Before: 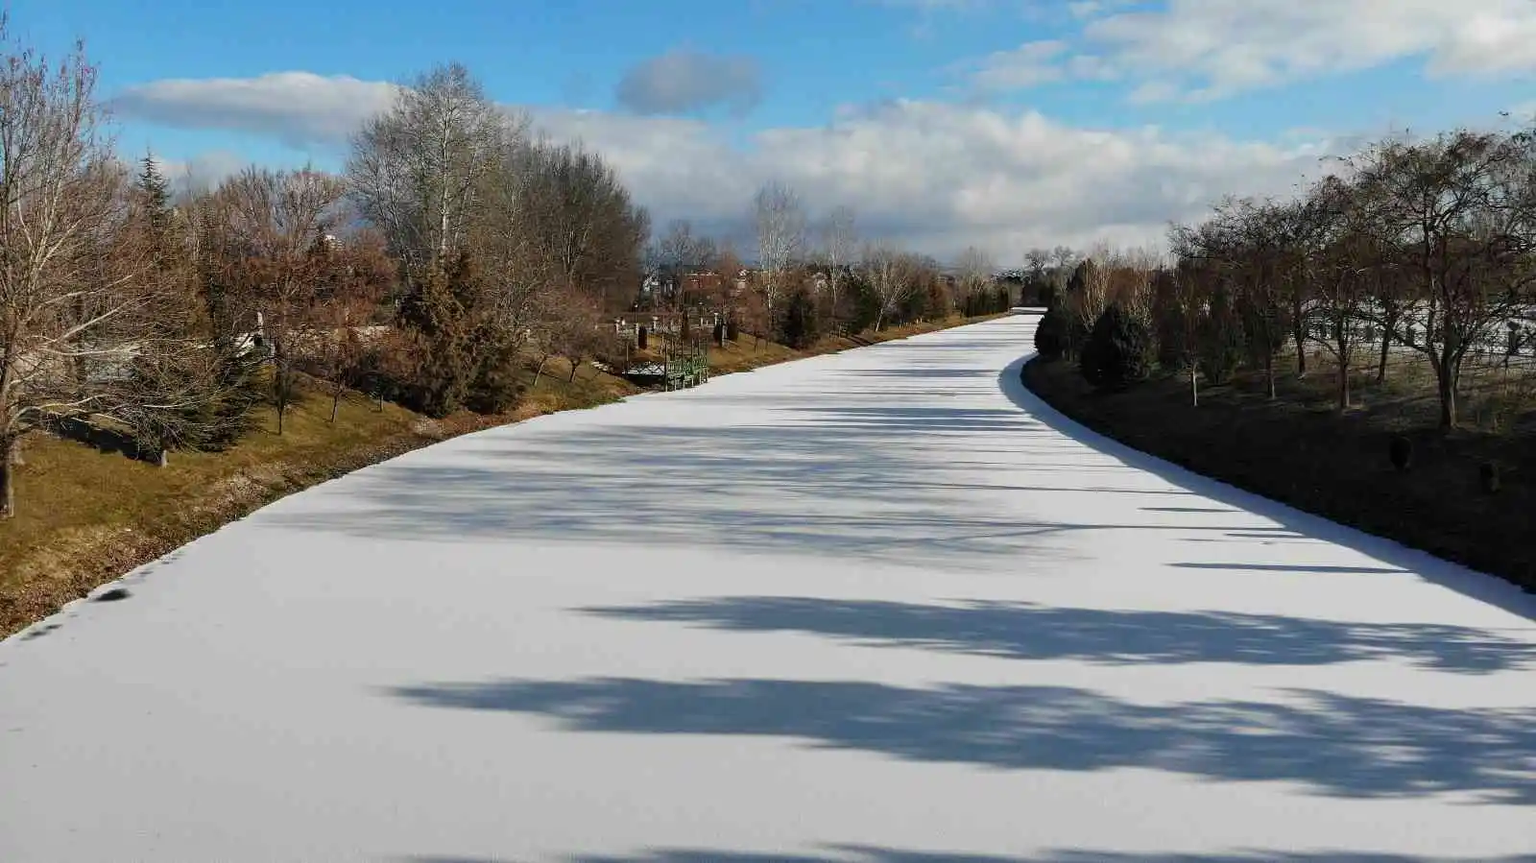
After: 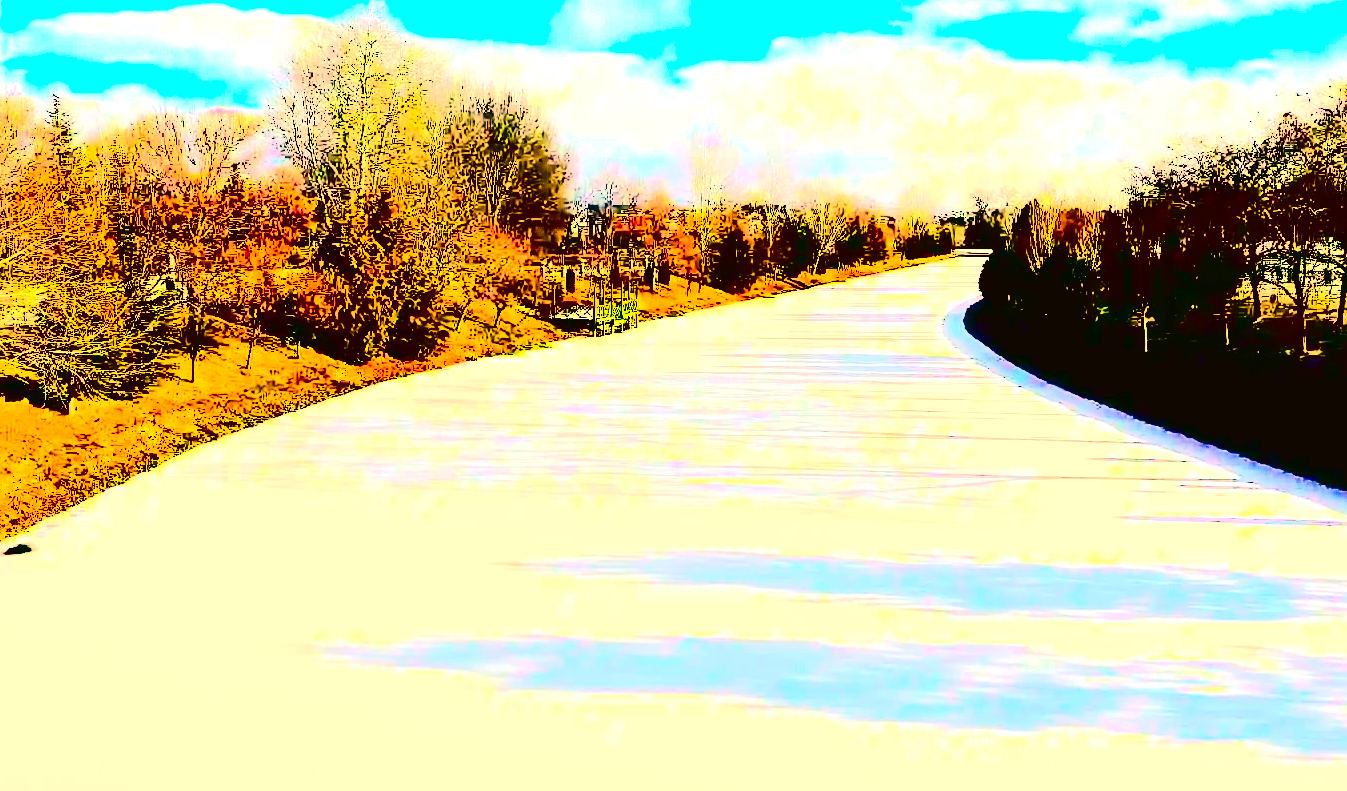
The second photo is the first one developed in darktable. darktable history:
color balance rgb: perceptual saturation grading › global saturation 17.338%, perceptual brilliance grading › global brilliance 10.644%, perceptual brilliance grading › shadows 14.942%, global vibrance 9.765%
crop: left 6.221%, top 7.992%, right 9.545%, bottom 3.953%
exposure: exposure 1.09 EV, compensate highlight preservation false
contrast brightness saturation: contrast 0.777, brightness -0.985, saturation 0.998
tone equalizer: -8 EV -1.05 EV, -7 EV -1.03 EV, -6 EV -0.864 EV, -5 EV -0.553 EV, -3 EV 0.578 EV, -2 EV 0.878 EV, -1 EV 0.993 EV, +0 EV 1.08 EV
tone curve: curves: ch0 [(0, 0.022) (0.114, 0.096) (0.282, 0.299) (0.456, 0.51) (0.613, 0.693) (0.786, 0.843) (0.999, 0.949)]; ch1 [(0, 0) (0.384, 0.365) (0.463, 0.447) (0.486, 0.474) (0.503, 0.5) (0.535, 0.522) (0.555, 0.546) (0.593, 0.599) (0.755, 0.793) (1, 1)]; ch2 [(0, 0) (0.369, 0.375) (0.449, 0.434) (0.501, 0.5) (0.528, 0.517) (0.561, 0.57) (0.612, 0.631) (0.668, 0.659) (1, 1)], color space Lab, independent channels, preserve colors none
color correction: highlights a* 18.57, highlights b* 36.02, shadows a* 1.36, shadows b* 6.09, saturation 1.05
sharpen: on, module defaults
